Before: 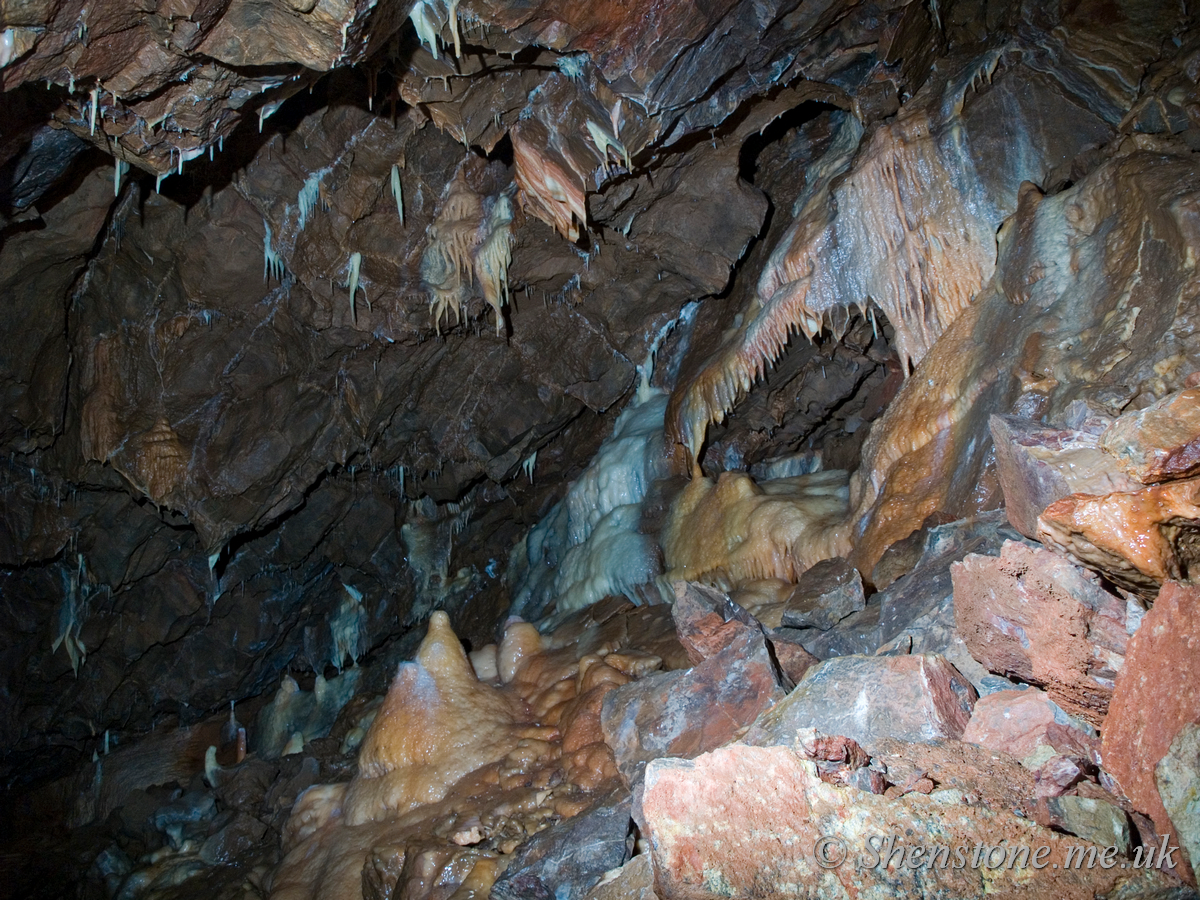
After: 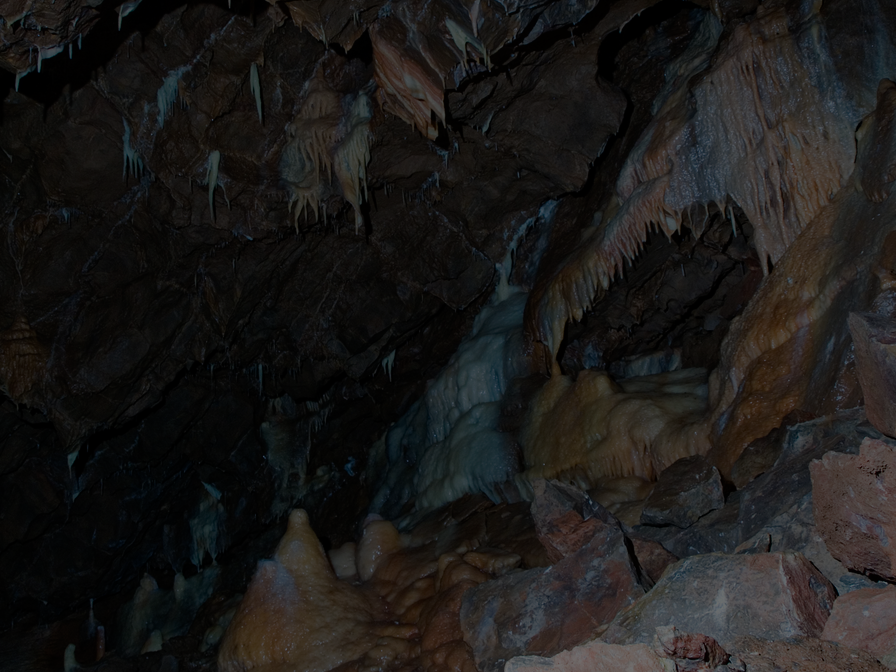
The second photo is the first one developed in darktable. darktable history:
exposure: exposure -1 EV, compensate highlight preservation false
crop and rotate: left 11.831%, top 11.346%, right 13.429%, bottom 13.899%
tone equalizer: -8 EV -2 EV, -7 EV -2 EV, -6 EV -2 EV, -5 EV -2 EV, -4 EV -2 EV, -3 EV -2 EV, -2 EV -2 EV, -1 EV -1.63 EV, +0 EV -2 EV
